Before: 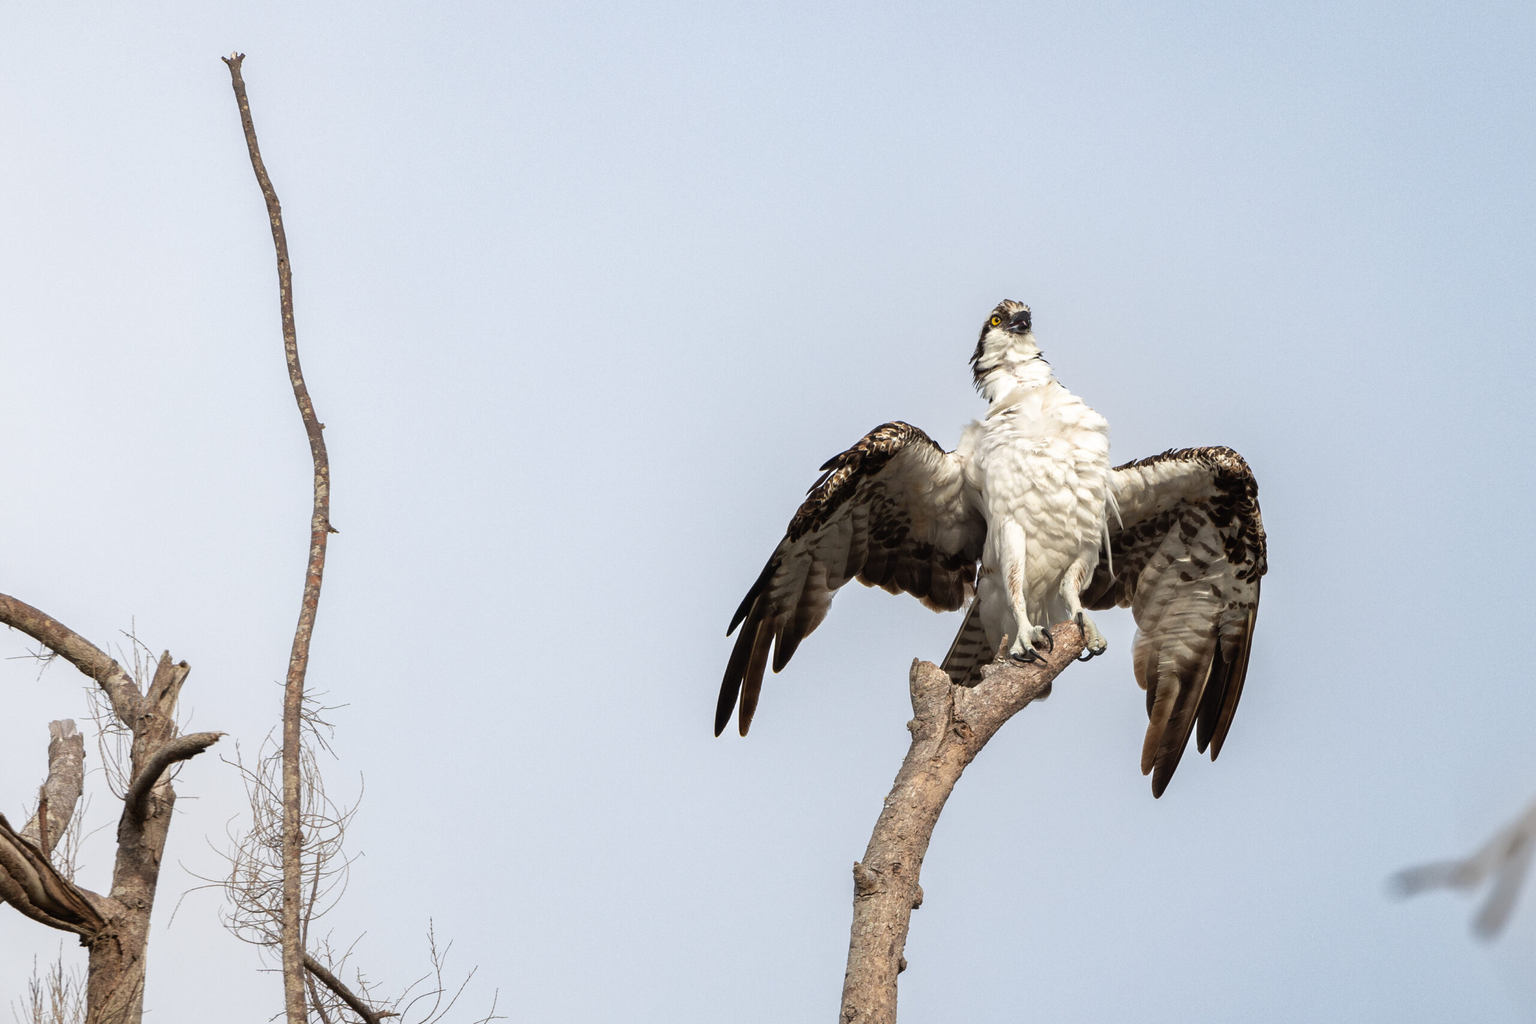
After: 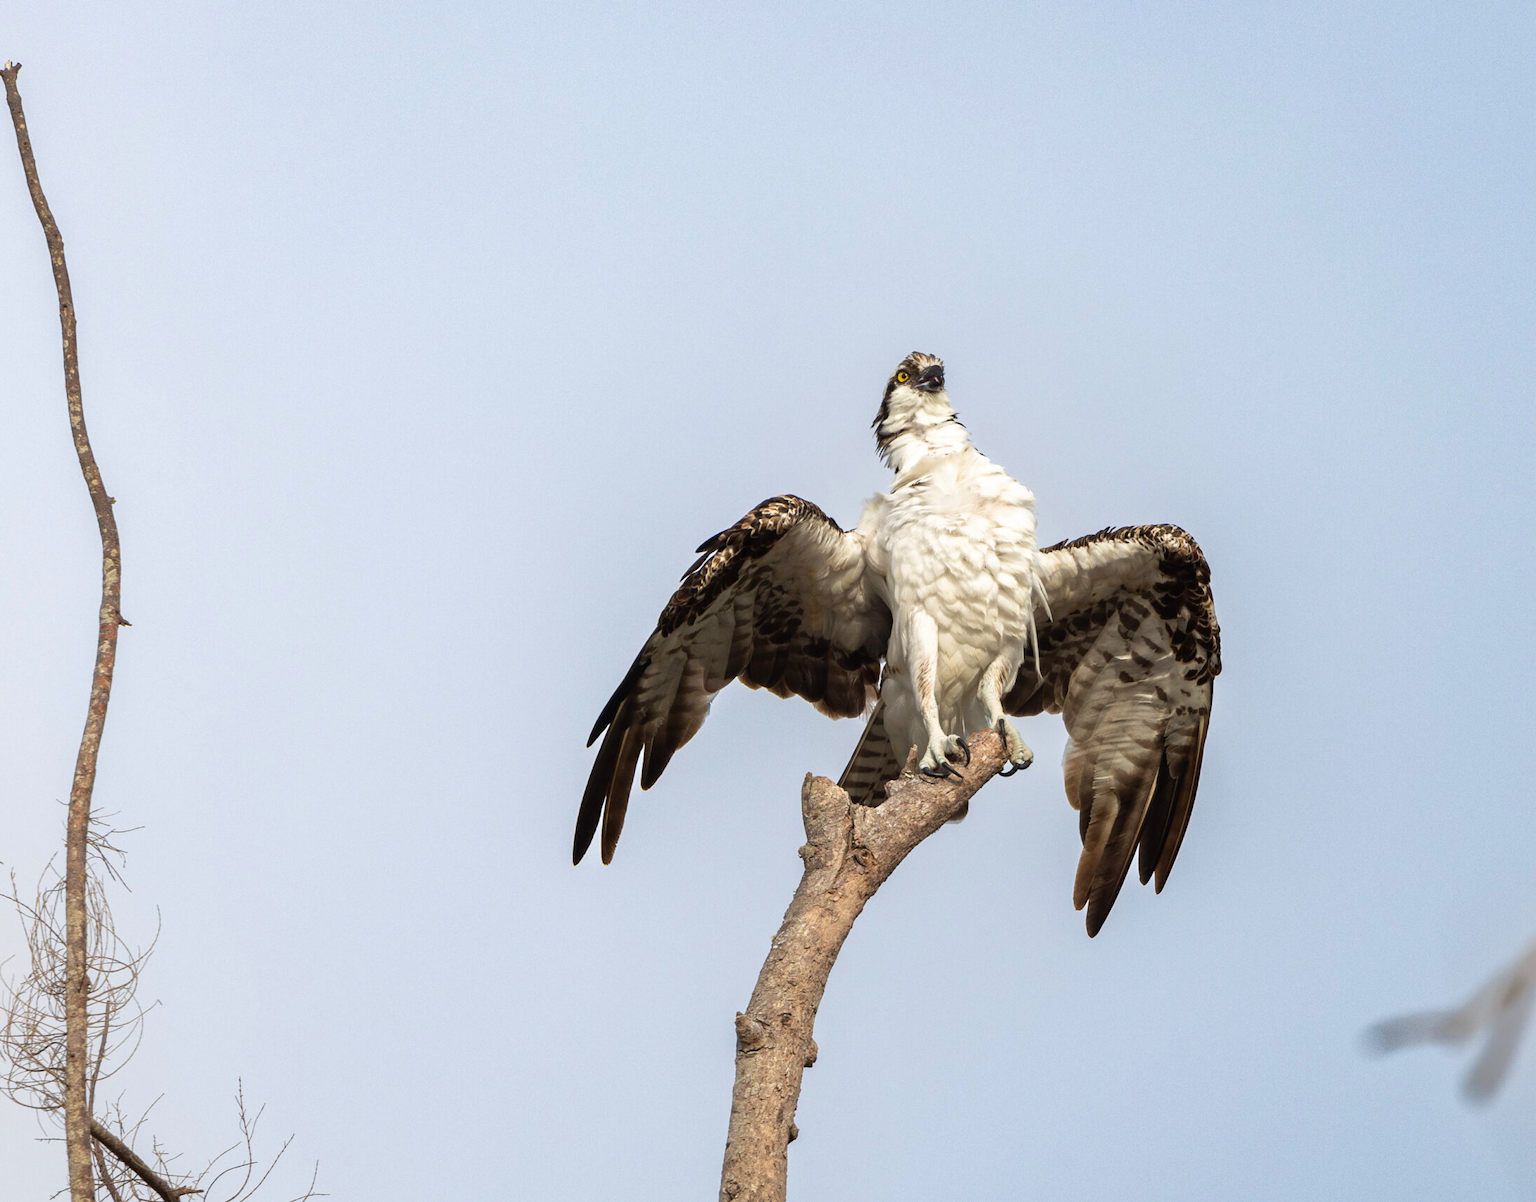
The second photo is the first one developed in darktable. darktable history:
velvia: on, module defaults
crop and rotate: left 14.792%
